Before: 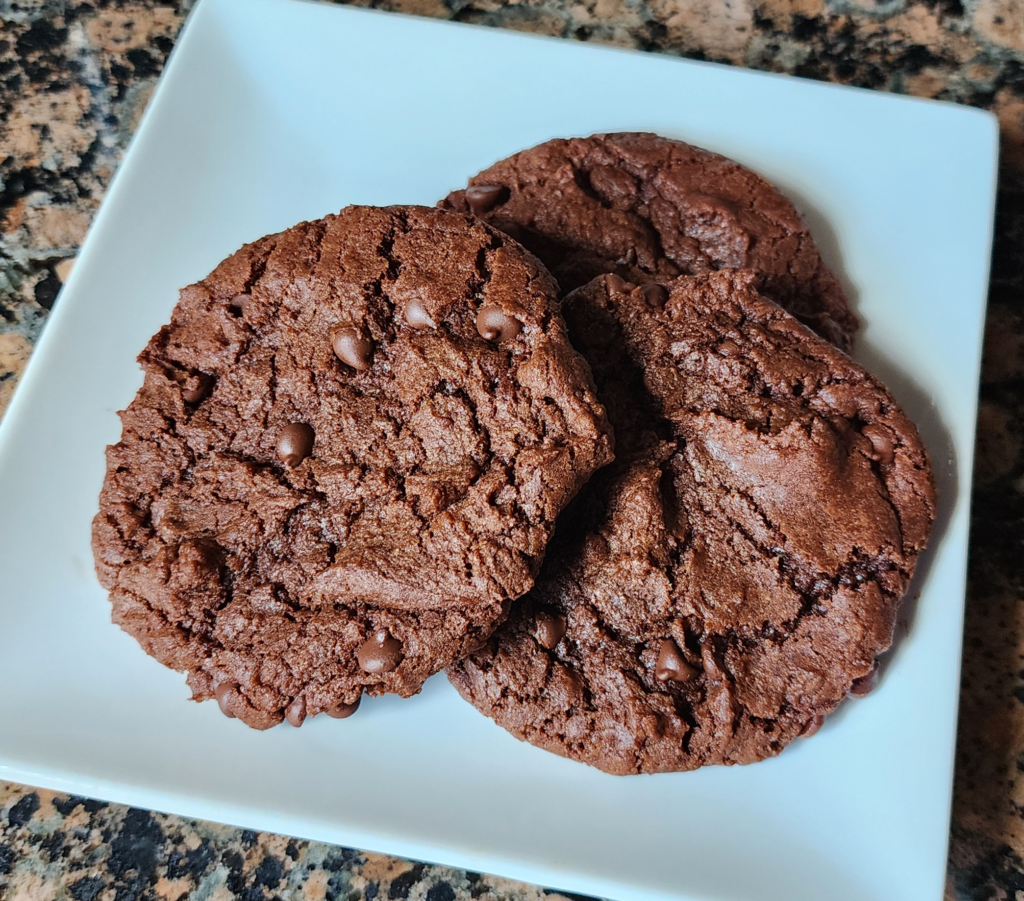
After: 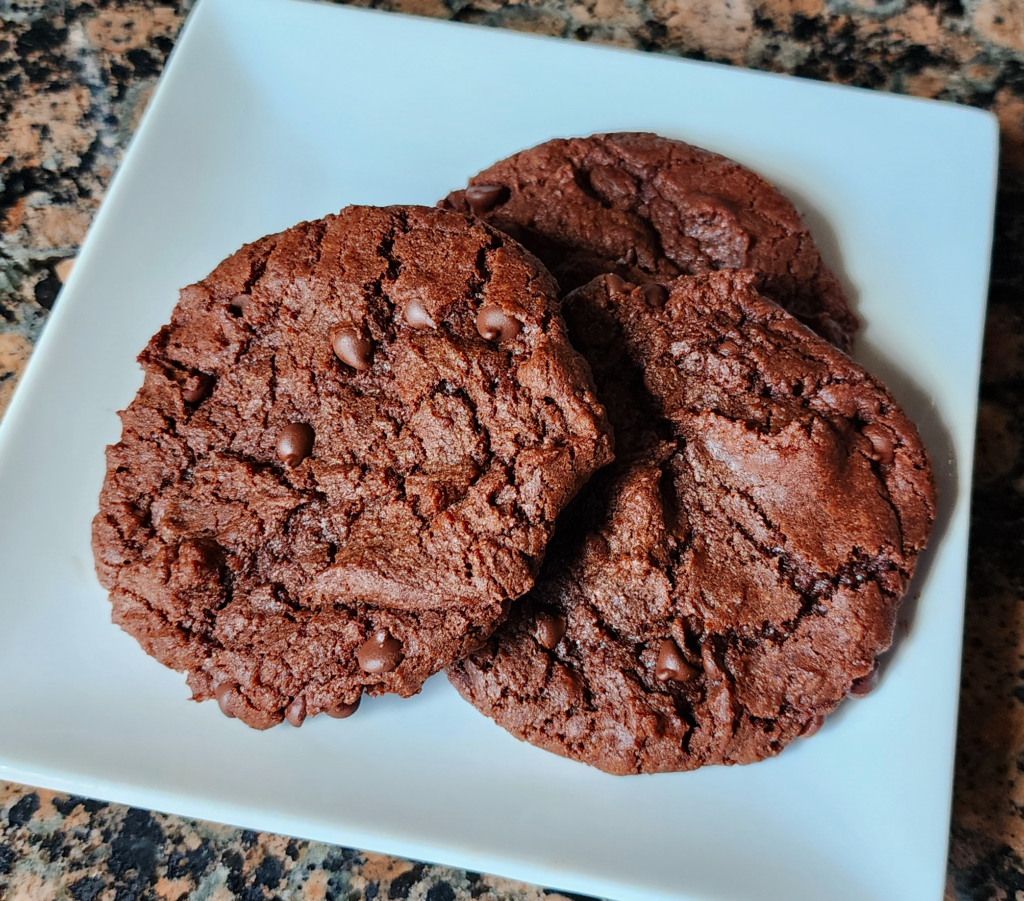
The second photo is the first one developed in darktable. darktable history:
color correction: highlights a* 1.32, highlights b* 1.65
color balance: mode lift, gamma, gain (sRGB), lift [0.98, 1, 1, 1]
vibrance: vibrance 75%
local contrast: highlights 100%, shadows 100%, detail 96%, midtone range 0.2
color zones: curves: ch1 [(0, 0.504) (0.143, 0.521) (0.286, 0.496) (0.429, 0.5) (0.571, 0.5) (0.714, 0.5) (0.857, 0.5) (1, 0.504)]; ch2 [(0, 0.5) (0.143, 0.481) (0.286, 0.422) (0.429, 0.477) (0.571, 0.499) (0.714, 0.5) (0.857, 0.5) (1, 0.5)]
